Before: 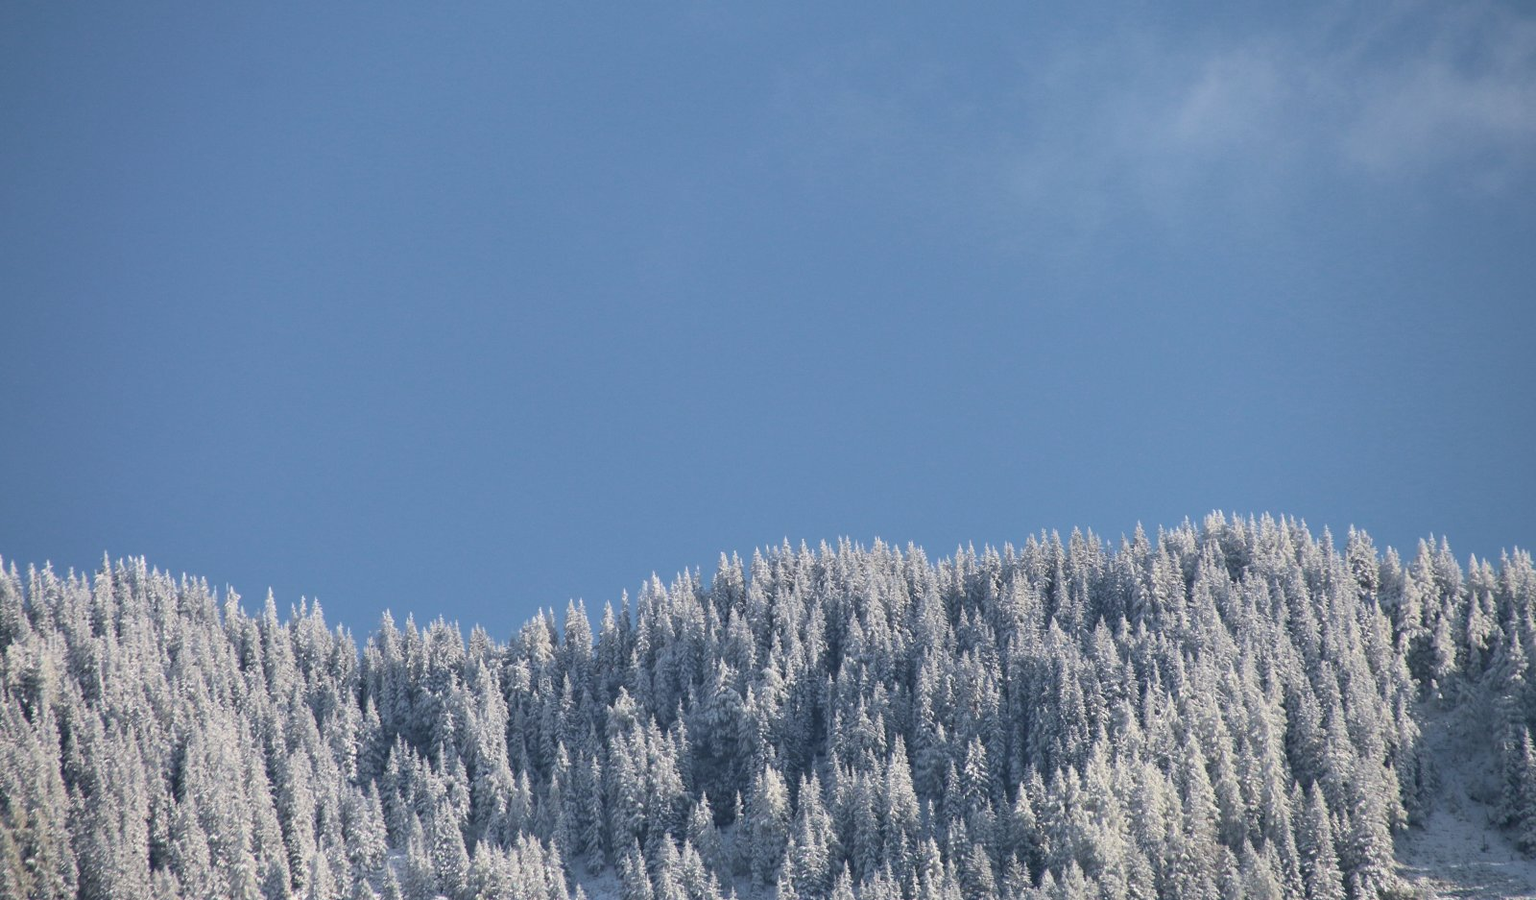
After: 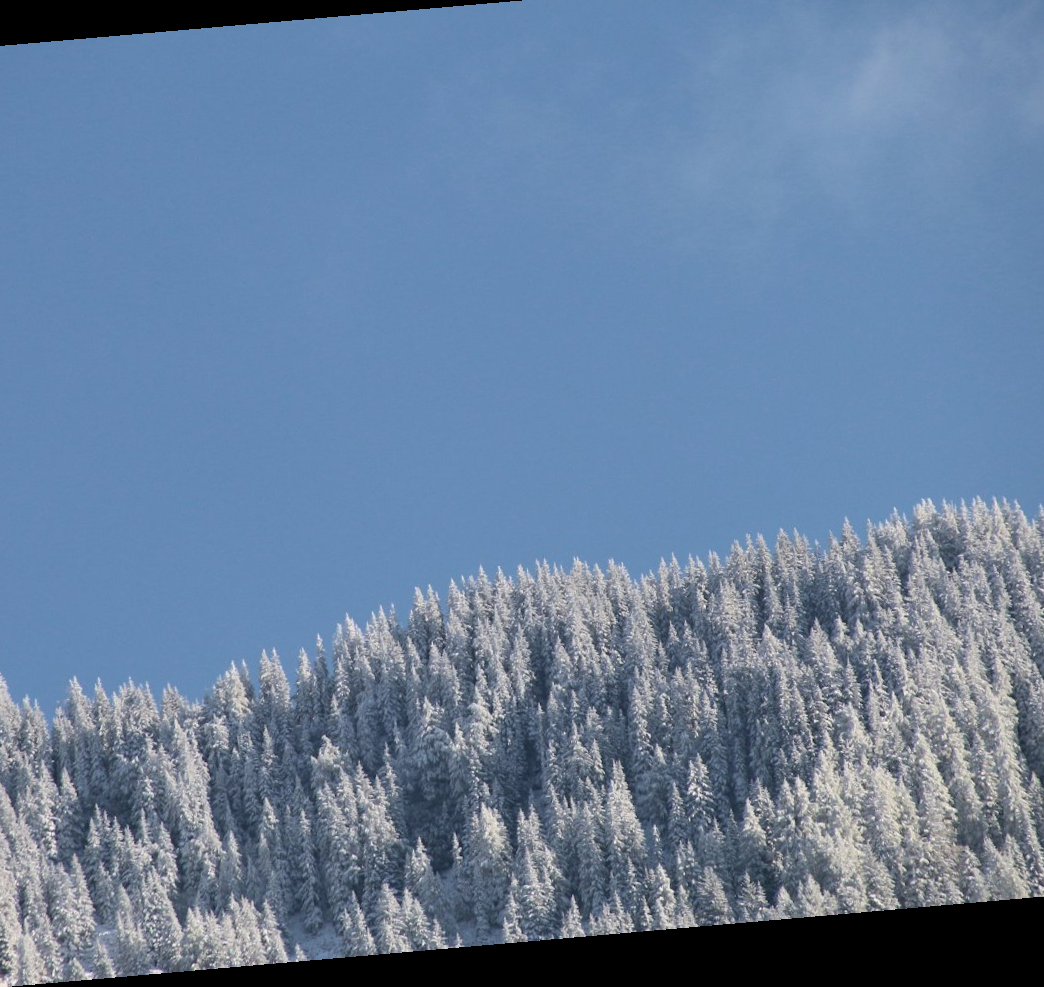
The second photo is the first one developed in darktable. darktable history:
rotate and perspective: rotation -4.98°, automatic cropping off
crop and rotate: left 22.918%, top 5.629%, right 14.711%, bottom 2.247%
